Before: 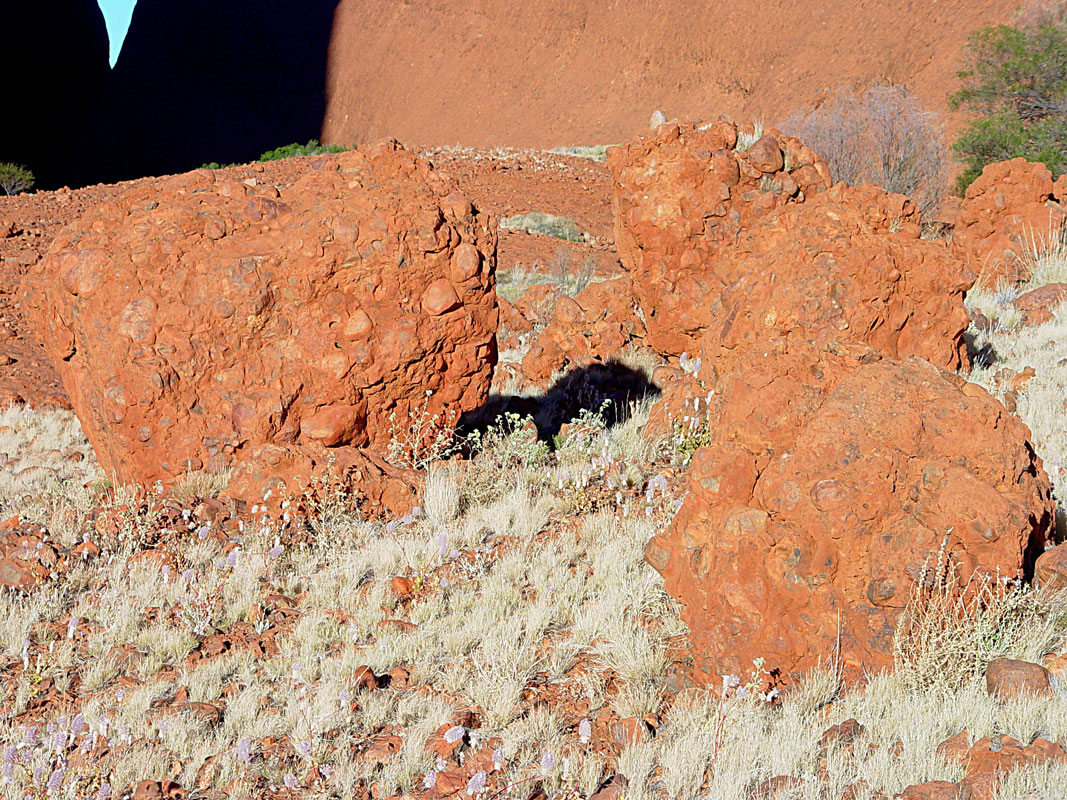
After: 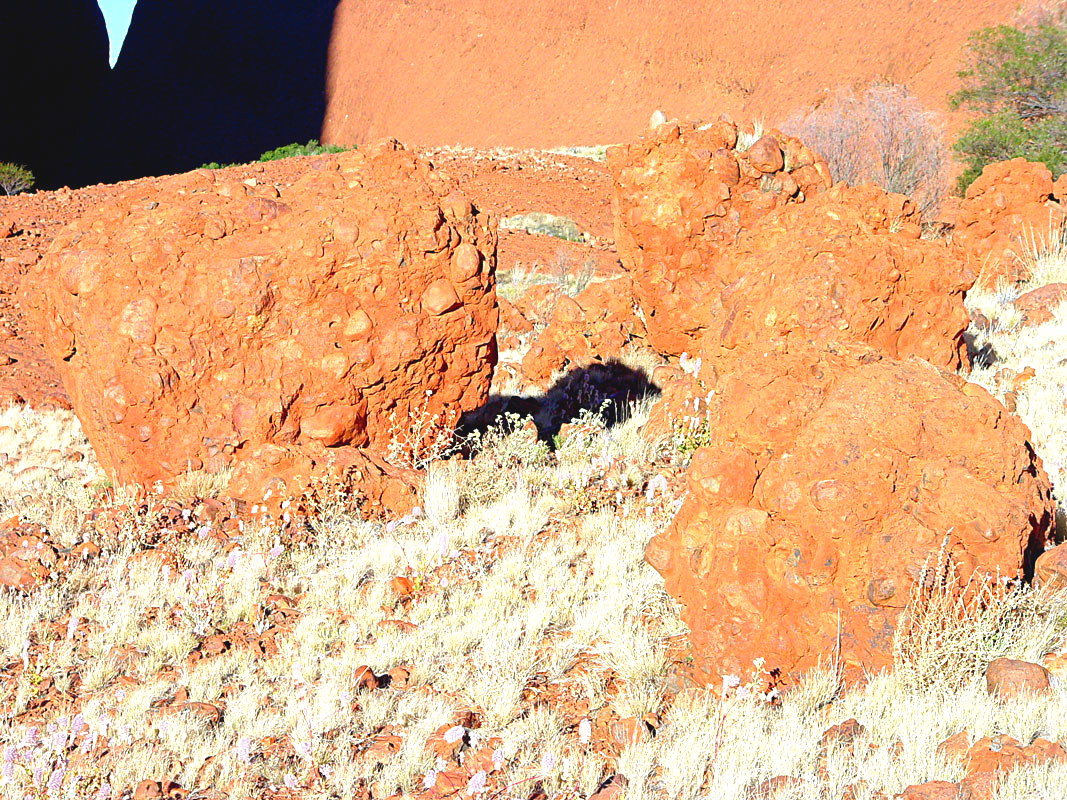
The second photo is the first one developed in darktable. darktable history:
color zones: curves: ch1 [(0, 0.523) (0.143, 0.545) (0.286, 0.52) (0.429, 0.506) (0.571, 0.503) (0.714, 0.503) (0.857, 0.508) (1, 0.523)]
exposure: exposure 0.935 EV, compensate highlight preservation false
contrast brightness saturation: contrast -0.11
